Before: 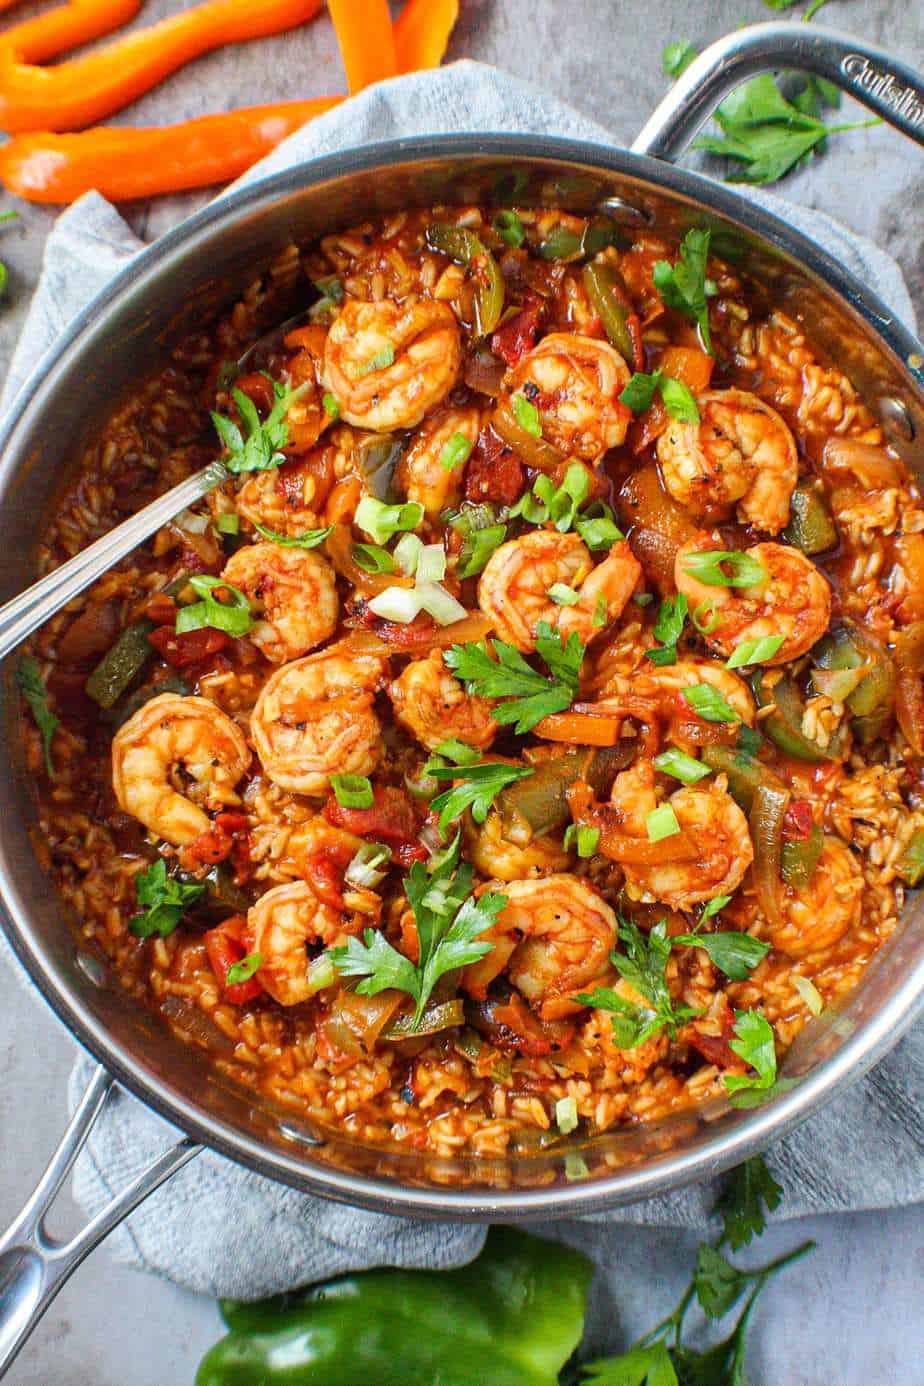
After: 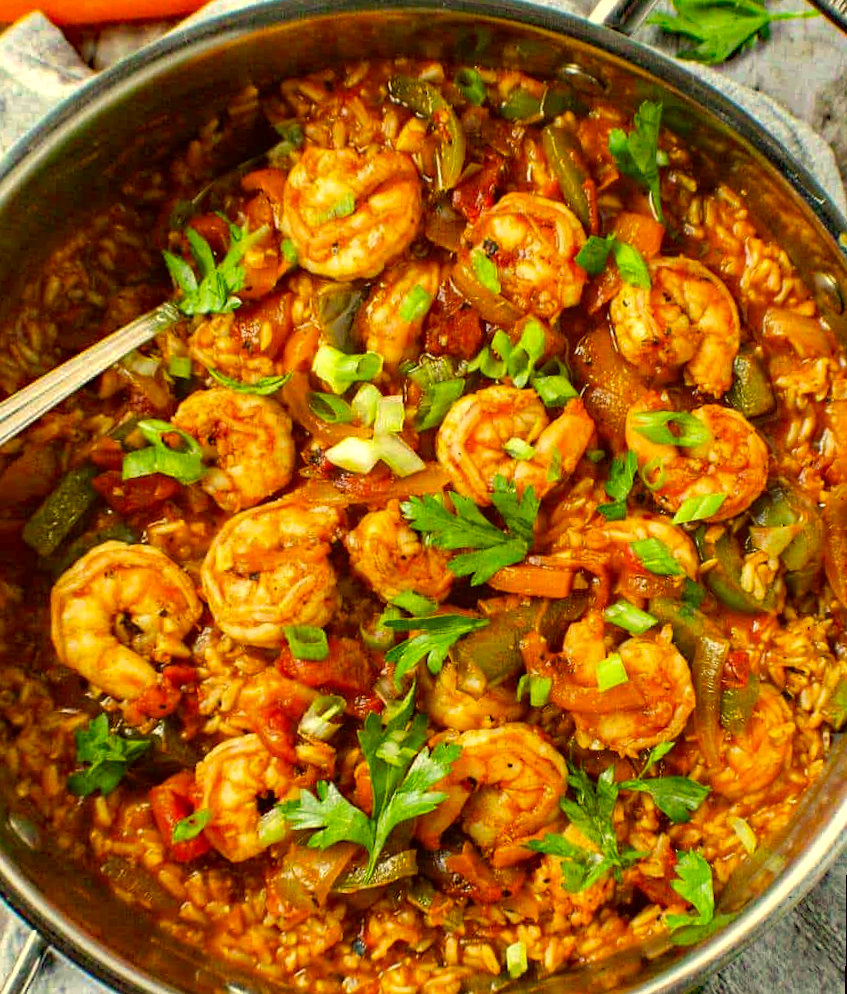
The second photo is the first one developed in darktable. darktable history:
color correction: highlights a* 0.162, highlights b* 29.53, shadows a* -0.162, shadows b* 21.09
haze removal: strength 0.53, distance 0.925, compatibility mode true, adaptive false
crop: left 8.155%, top 6.611%, bottom 15.385%
rotate and perspective: rotation 0.679°, lens shift (horizontal) 0.136, crop left 0.009, crop right 0.991, crop top 0.078, crop bottom 0.95
